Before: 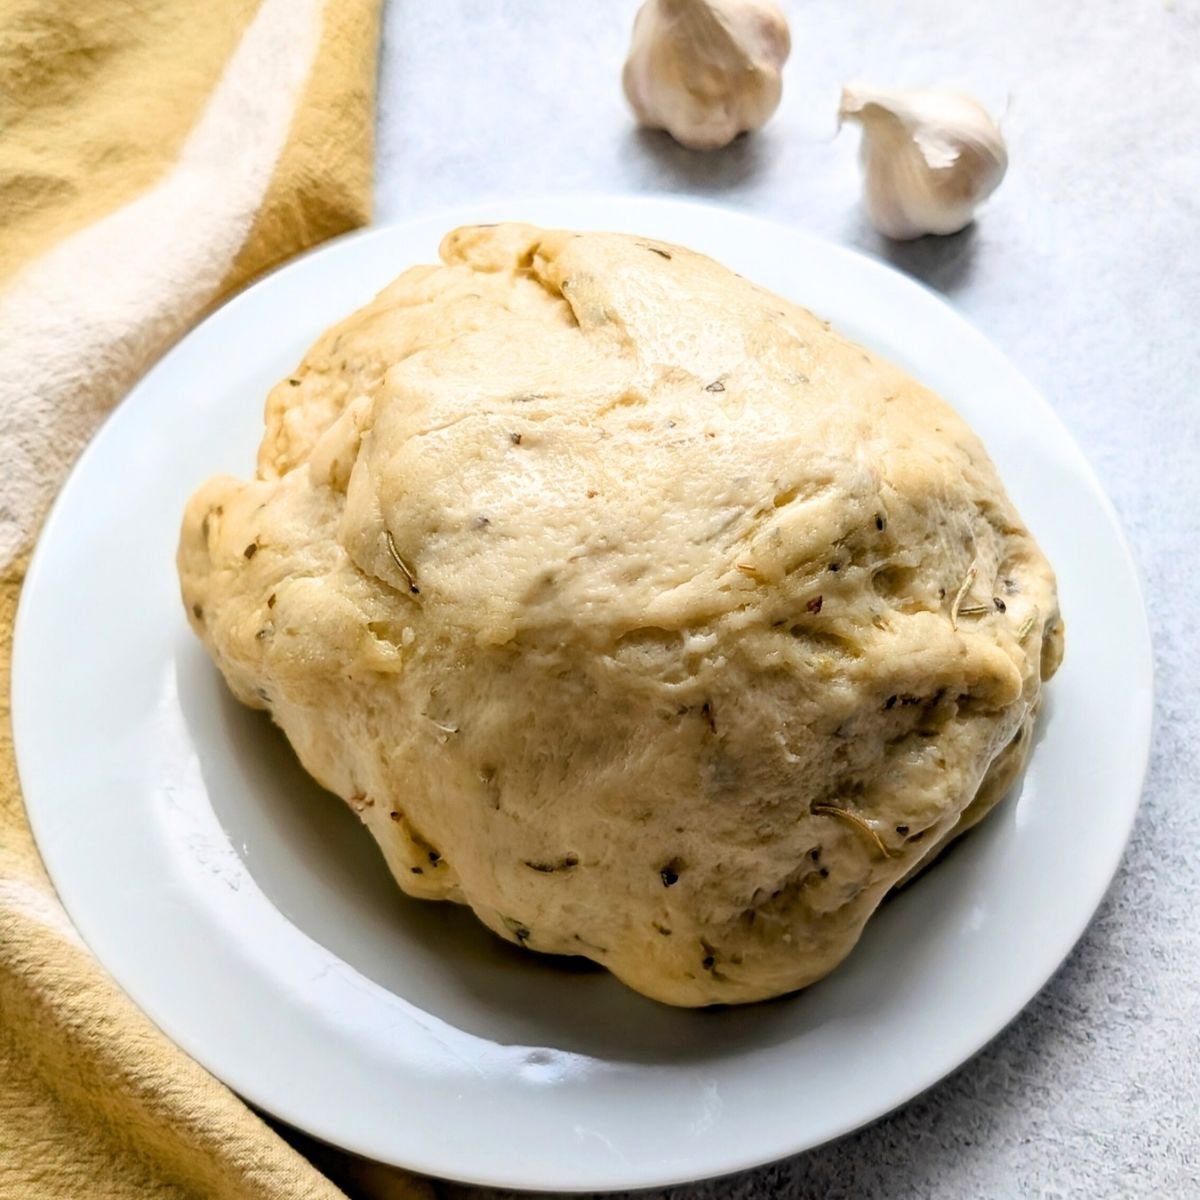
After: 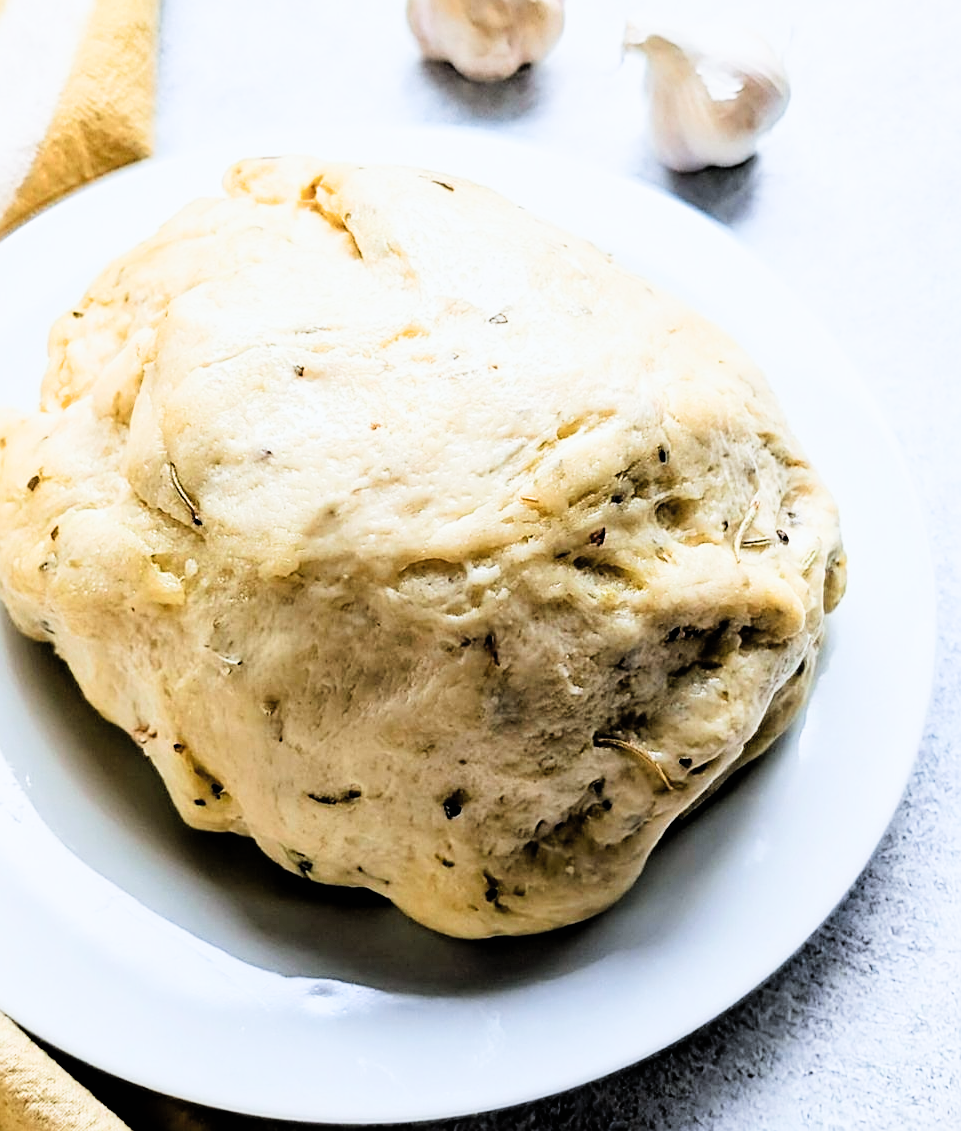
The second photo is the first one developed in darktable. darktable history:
crop and rotate: left 18.13%, top 5.747%, right 1.786%
sharpen: on, module defaults
exposure: exposure 0.6 EV, compensate highlight preservation false
tone equalizer: on, module defaults
contrast brightness saturation: contrast 0.029, brightness 0.067, saturation 0.127
filmic rgb: black relative exposure -5.03 EV, white relative exposure 3.56 EV, hardness 3.16, contrast 1.509, highlights saturation mix -48.73%
color calibration: x 0.37, y 0.382, temperature 4306.1 K
